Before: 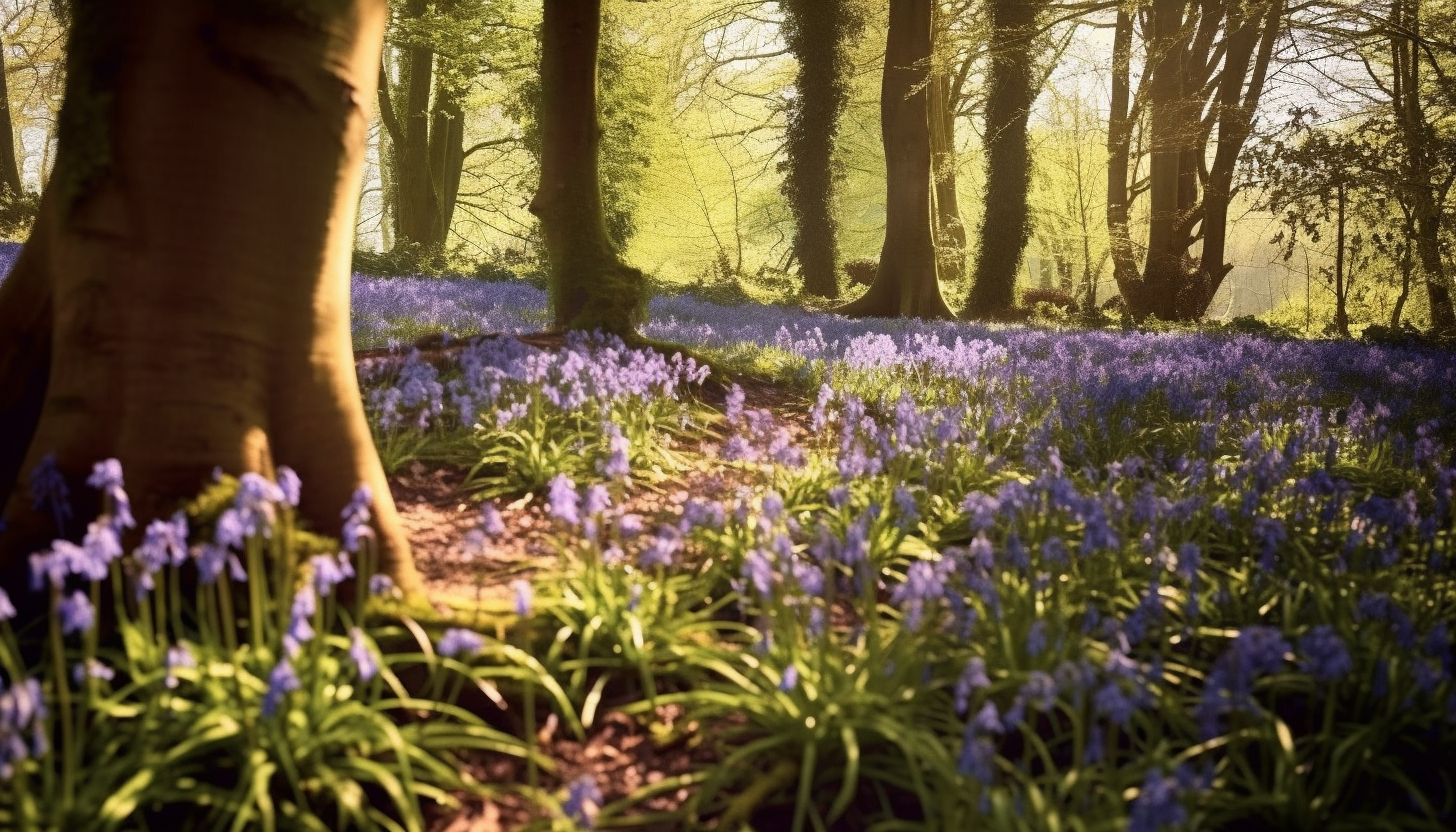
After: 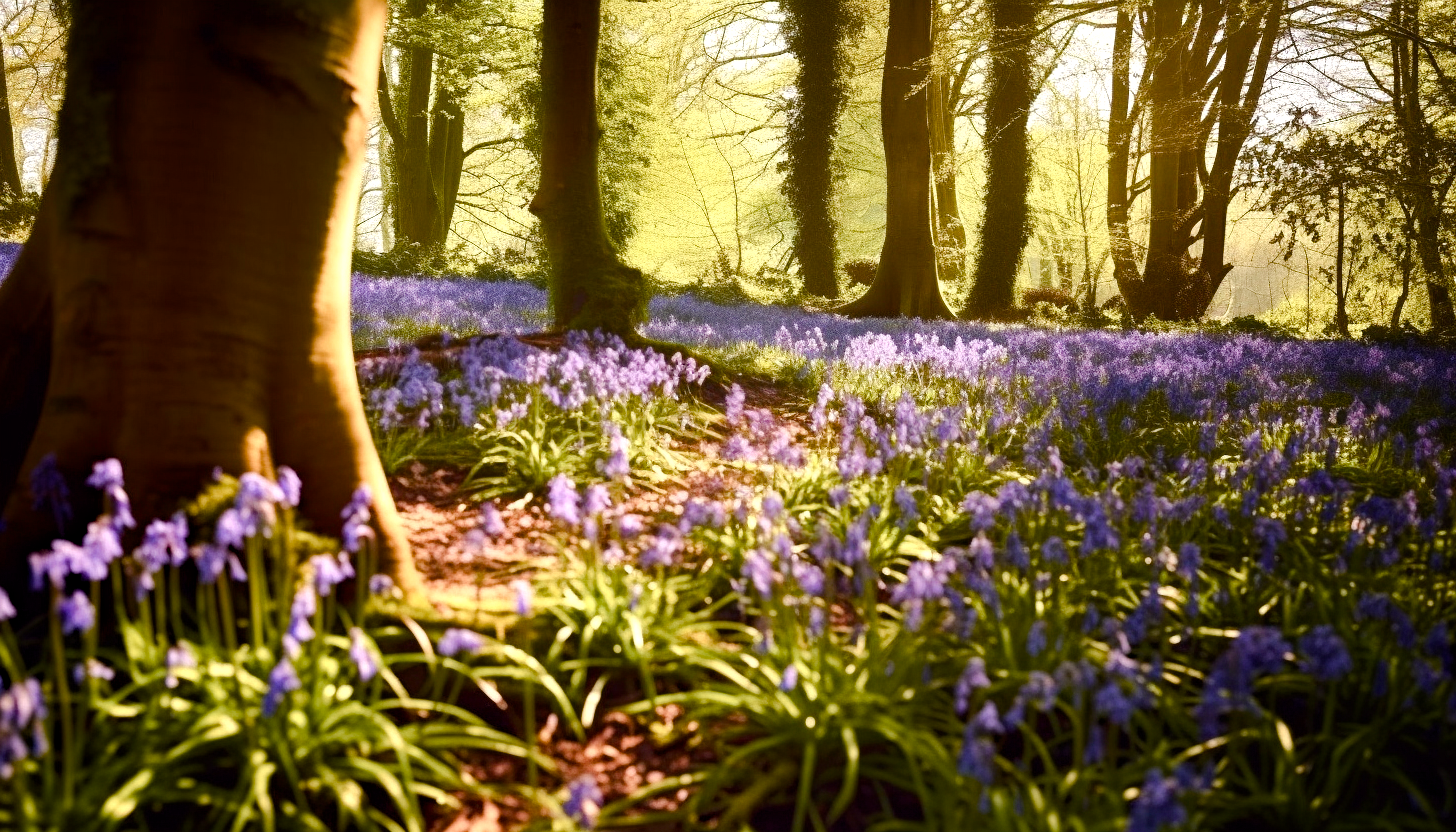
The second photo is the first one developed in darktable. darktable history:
color balance rgb: perceptual saturation grading › global saturation 14.279%, perceptual saturation grading › highlights -30.66%, perceptual saturation grading › shadows 50.889%, perceptual brilliance grading › mid-tones 10.353%, perceptual brilliance grading › shadows 14.362%, global vibrance 9.473%
tone equalizer: -8 EV -0.443 EV, -7 EV -0.428 EV, -6 EV -0.37 EV, -5 EV -0.223 EV, -3 EV 0.193 EV, -2 EV 0.338 EV, -1 EV 0.409 EV, +0 EV 0.429 EV, edges refinement/feathering 500, mask exposure compensation -1.57 EV, preserve details no
haze removal: adaptive false
